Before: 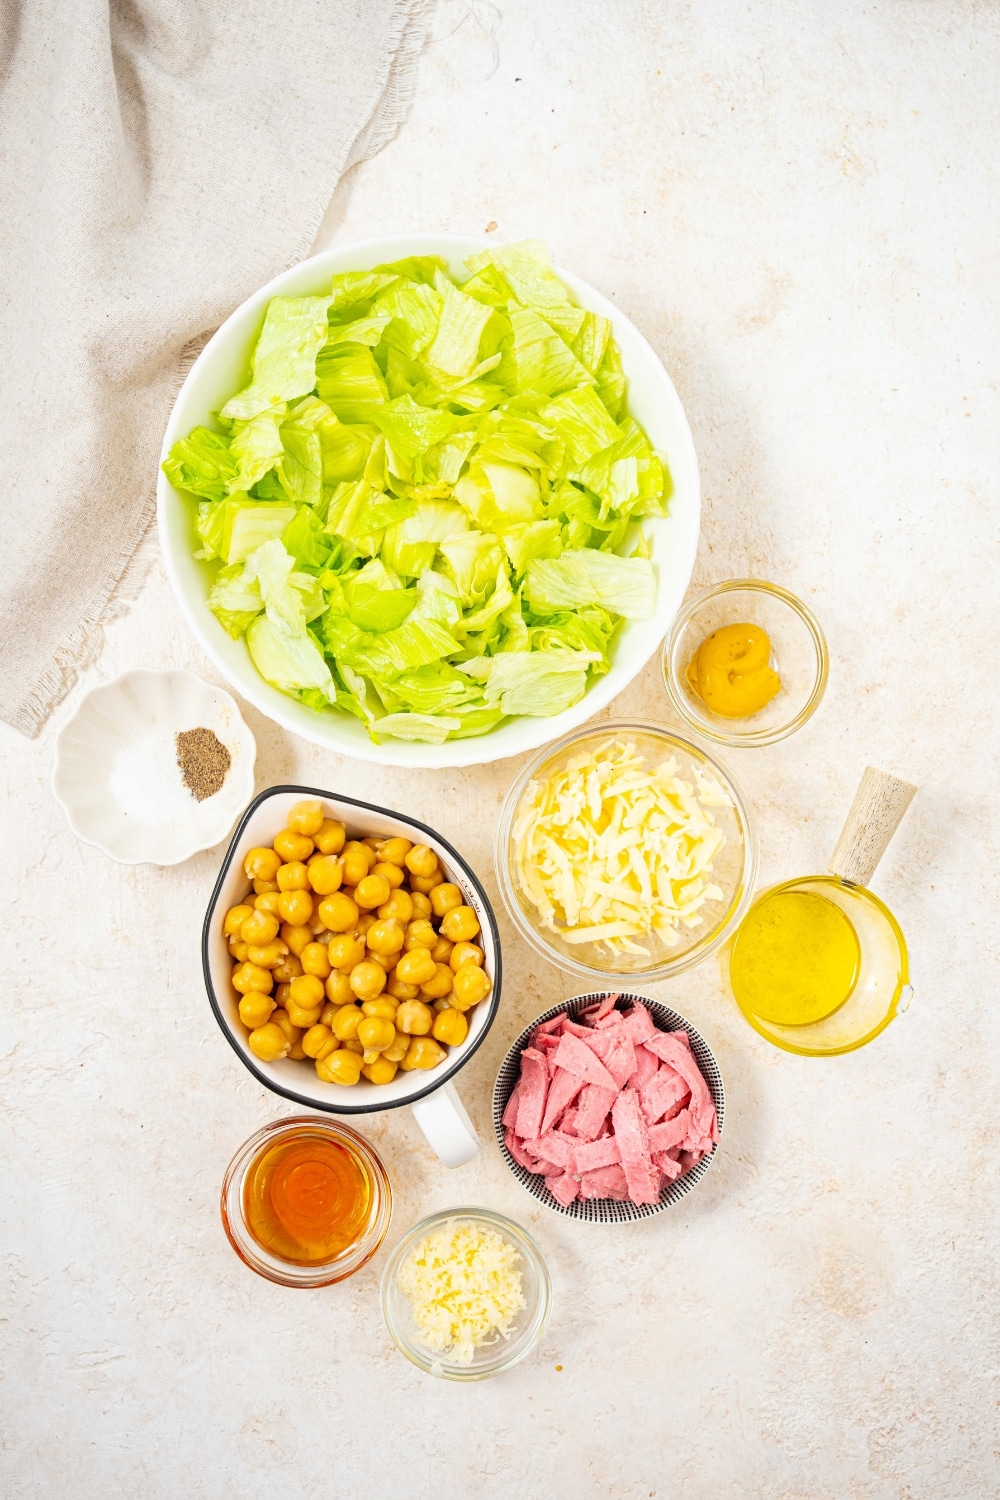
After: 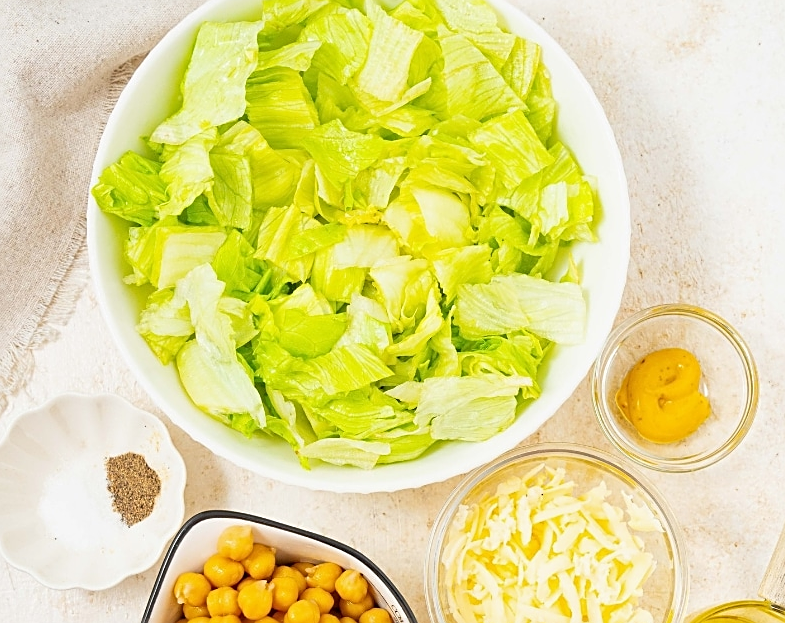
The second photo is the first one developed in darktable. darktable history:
exposure: exposure -0.05 EV
crop: left 7.036%, top 18.398%, right 14.379%, bottom 40.043%
sharpen: on, module defaults
